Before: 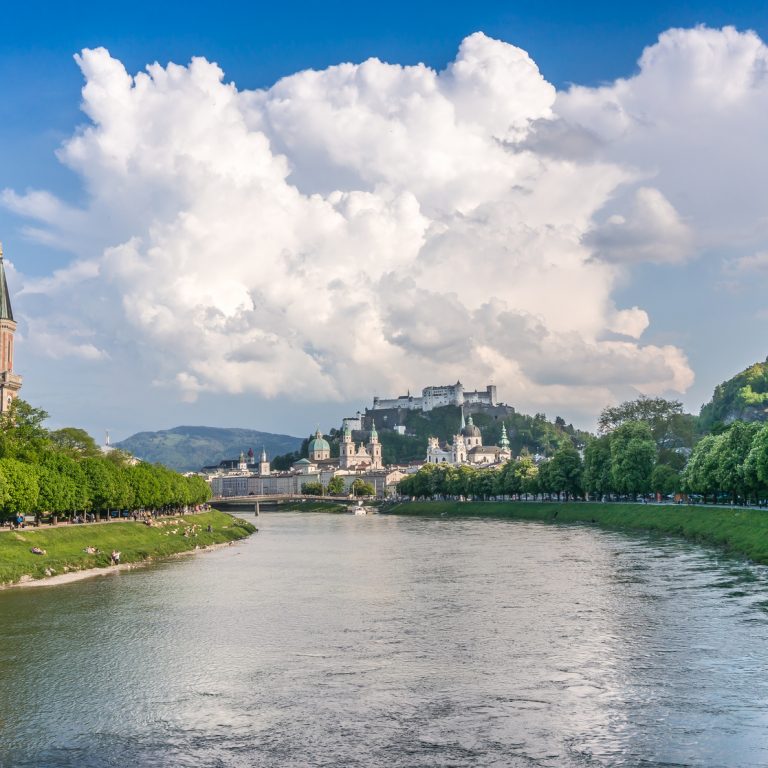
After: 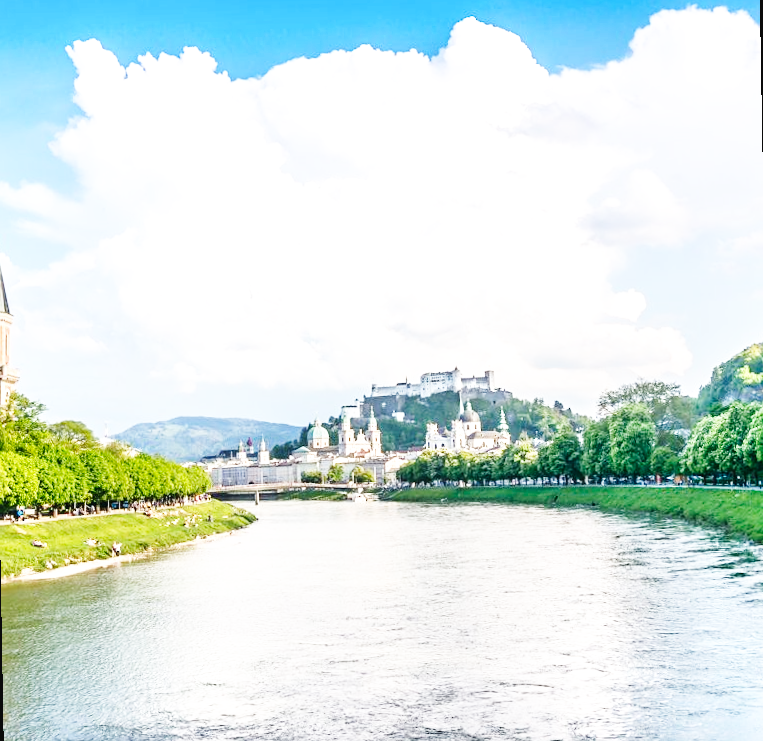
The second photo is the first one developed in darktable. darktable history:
exposure: exposure 0.496 EV, compensate highlight preservation false
base curve: curves: ch0 [(0, 0.003) (0.001, 0.002) (0.006, 0.004) (0.02, 0.022) (0.048, 0.086) (0.094, 0.234) (0.162, 0.431) (0.258, 0.629) (0.385, 0.8) (0.548, 0.918) (0.751, 0.988) (1, 1)], preserve colors none
sharpen: amount 0.2
rotate and perspective: rotation -1°, crop left 0.011, crop right 0.989, crop top 0.025, crop bottom 0.975
